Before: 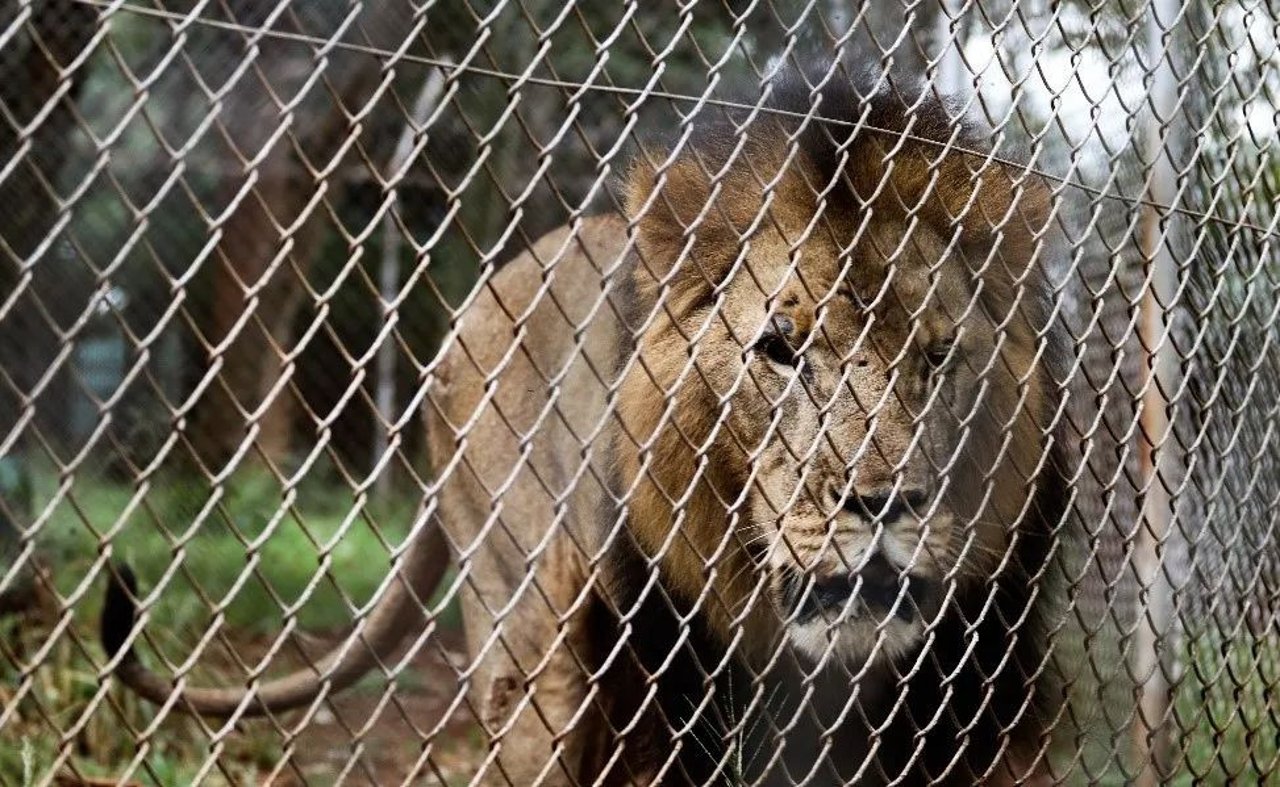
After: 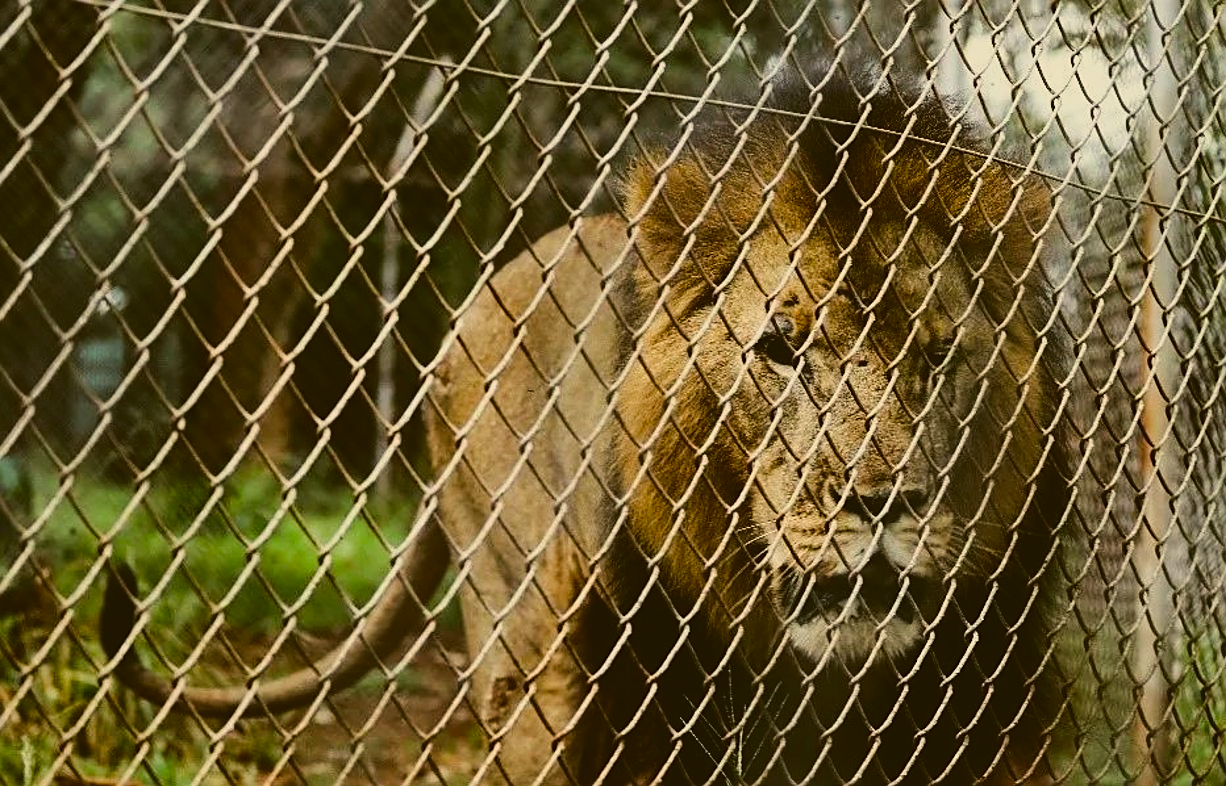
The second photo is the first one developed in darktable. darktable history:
tone equalizer: on, module defaults
base curve: curves: ch0 [(0, 0) (0.028, 0.03) (0.121, 0.232) (0.46, 0.748) (0.859, 0.968) (1, 1)]
crop: right 4.172%, bottom 0.028%
color correction: highlights a* -1.45, highlights b* 10.61, shadows a* 0.443, shadows b* 19.34
exposure: black level correction -0.016, exposure -1.035 EV, compensate highlight preservation false
color balance rgb: highlights gain › chroma 2.998%, highlights gain › hue 76.2°, perceptual saturation grading › global saturation 20%, perceptual saturation grading › highlights -25.908%, perceptual saturation grading › shadows 24.194%, global vibrance 20%
shadows and highlights: radius 125.44, shadows 21.16, highlights -22.23, low approximation 0.01
sharpen: on, module defaults
